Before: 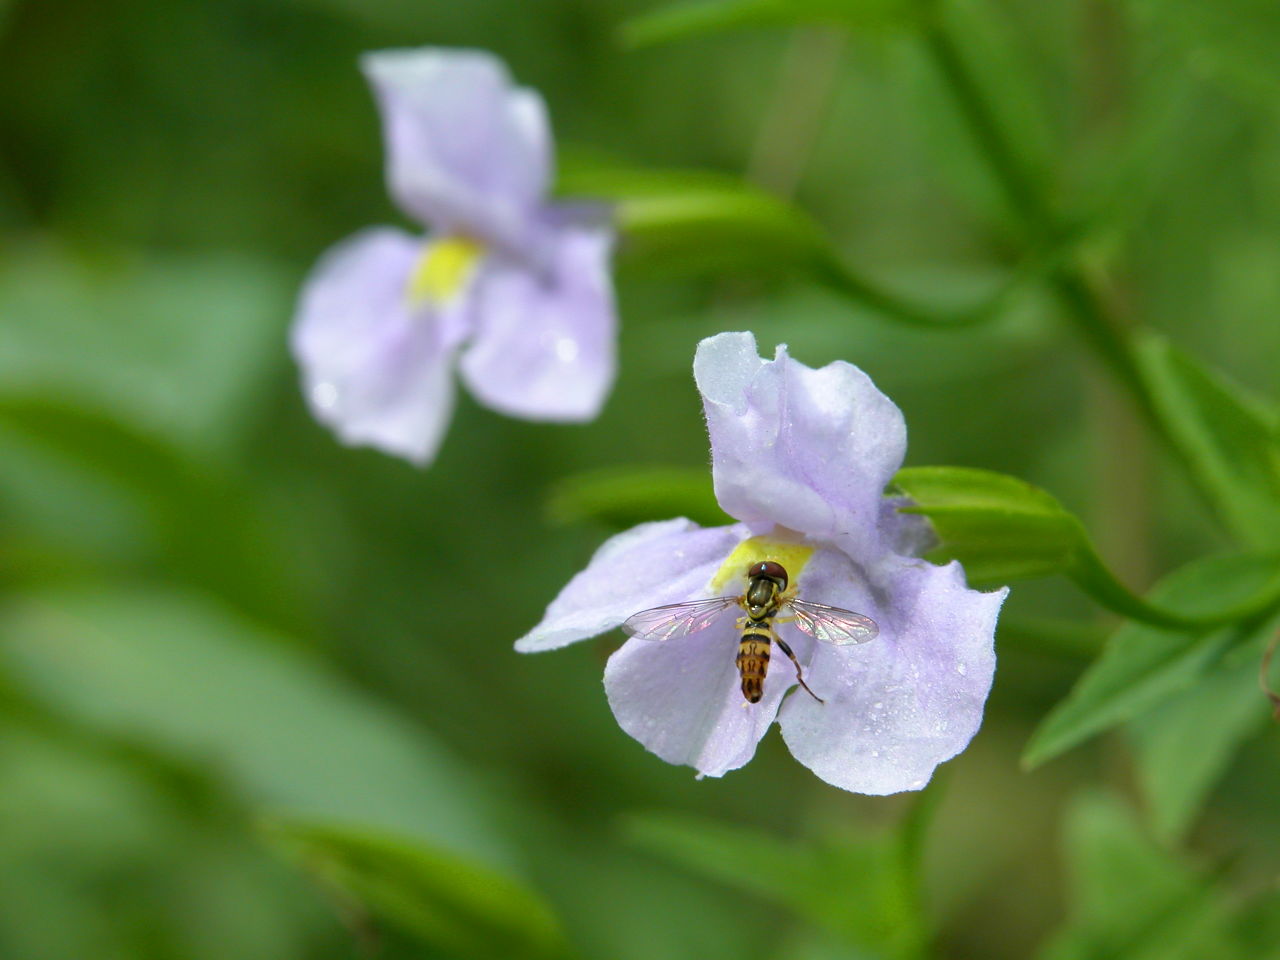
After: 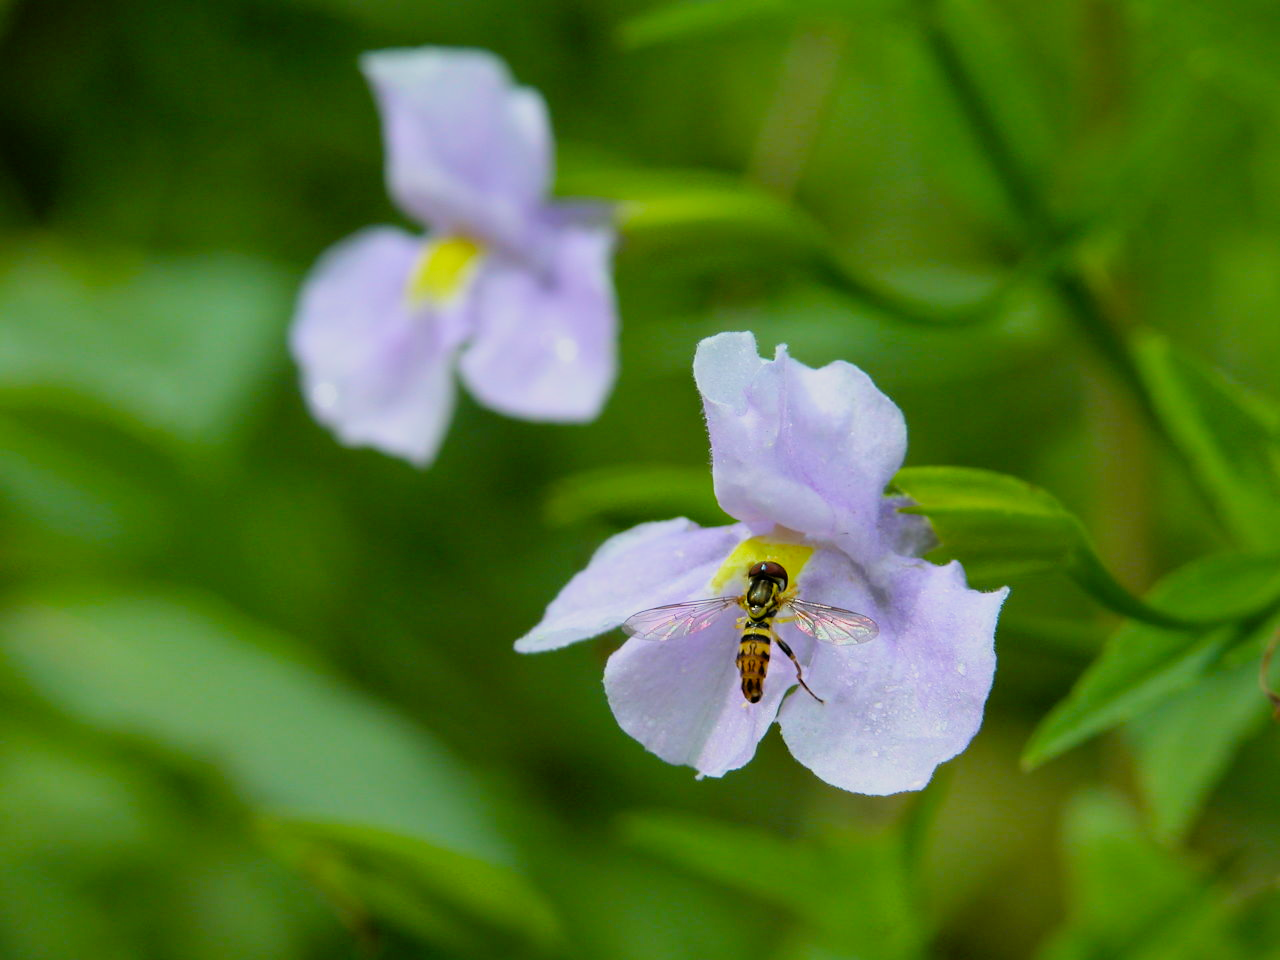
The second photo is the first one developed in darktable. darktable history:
color balance rgb: perceptual saturation grading › global saturation 20%, global vibrance 20%
filmic rgb: black relative exposure -7.75 EV, white relative exposure 4.4 EV, threshold 3 EV, hardness 3.76, latitude 50%, contrast 1.1, color science v5 (2021), contrast in shadows safe, contrast in highlights safe, enable highlight reconstruction true
